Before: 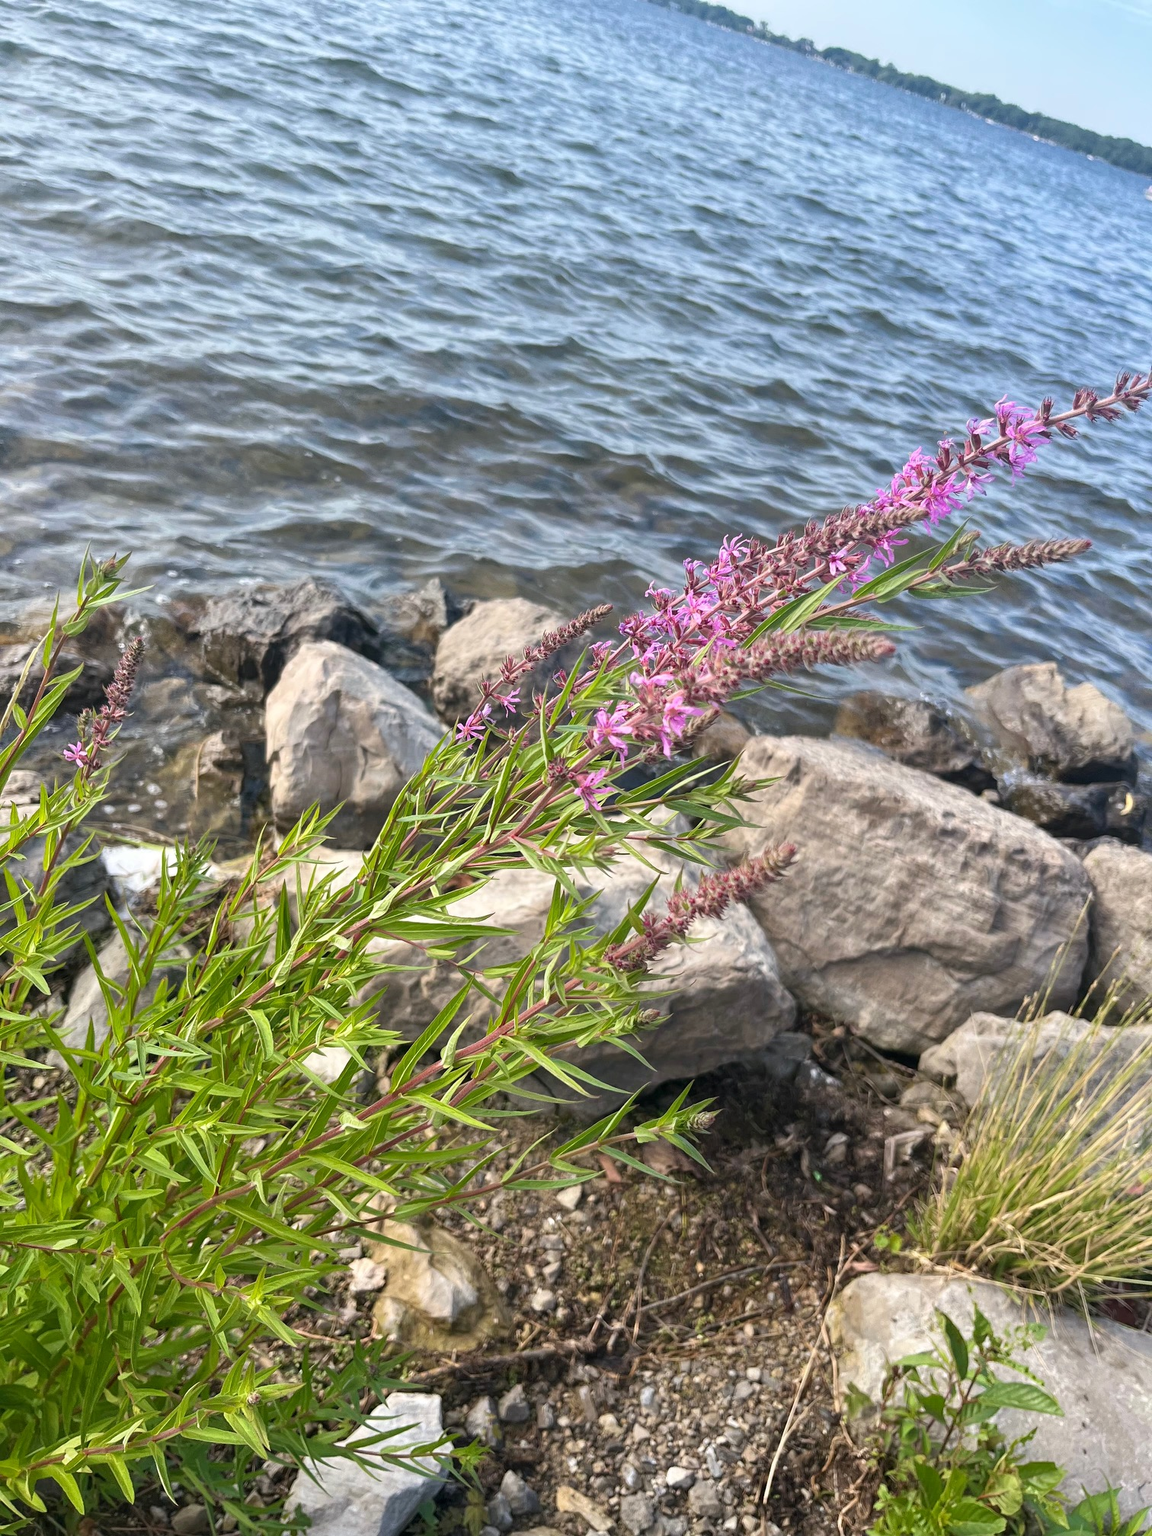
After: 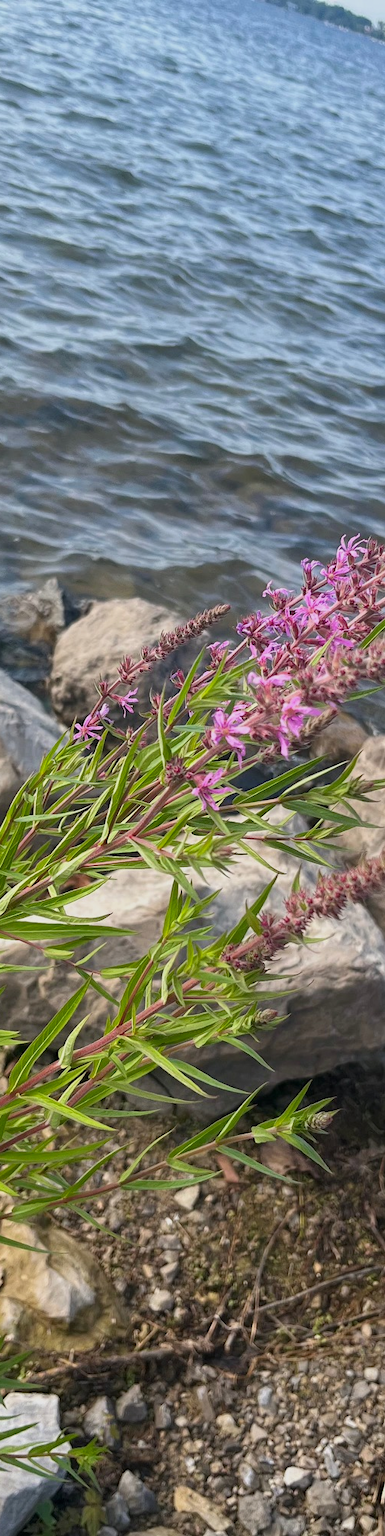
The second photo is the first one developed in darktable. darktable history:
crop: left 33.245%, right 33.238%
shadows and highlights: radius 121.93, shadows 21.3, white point adjustment -9.63, highlights -12.9, soften with gaussian
